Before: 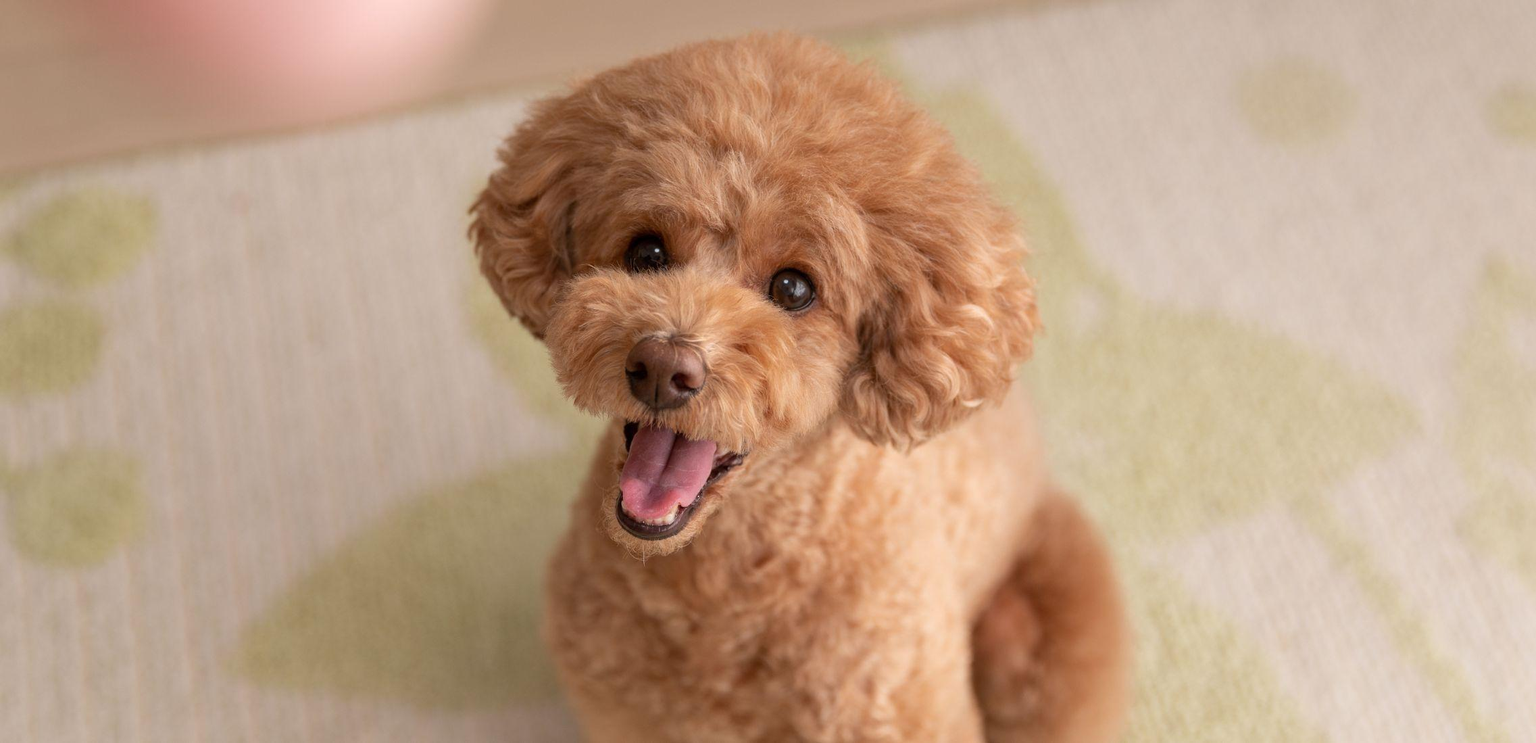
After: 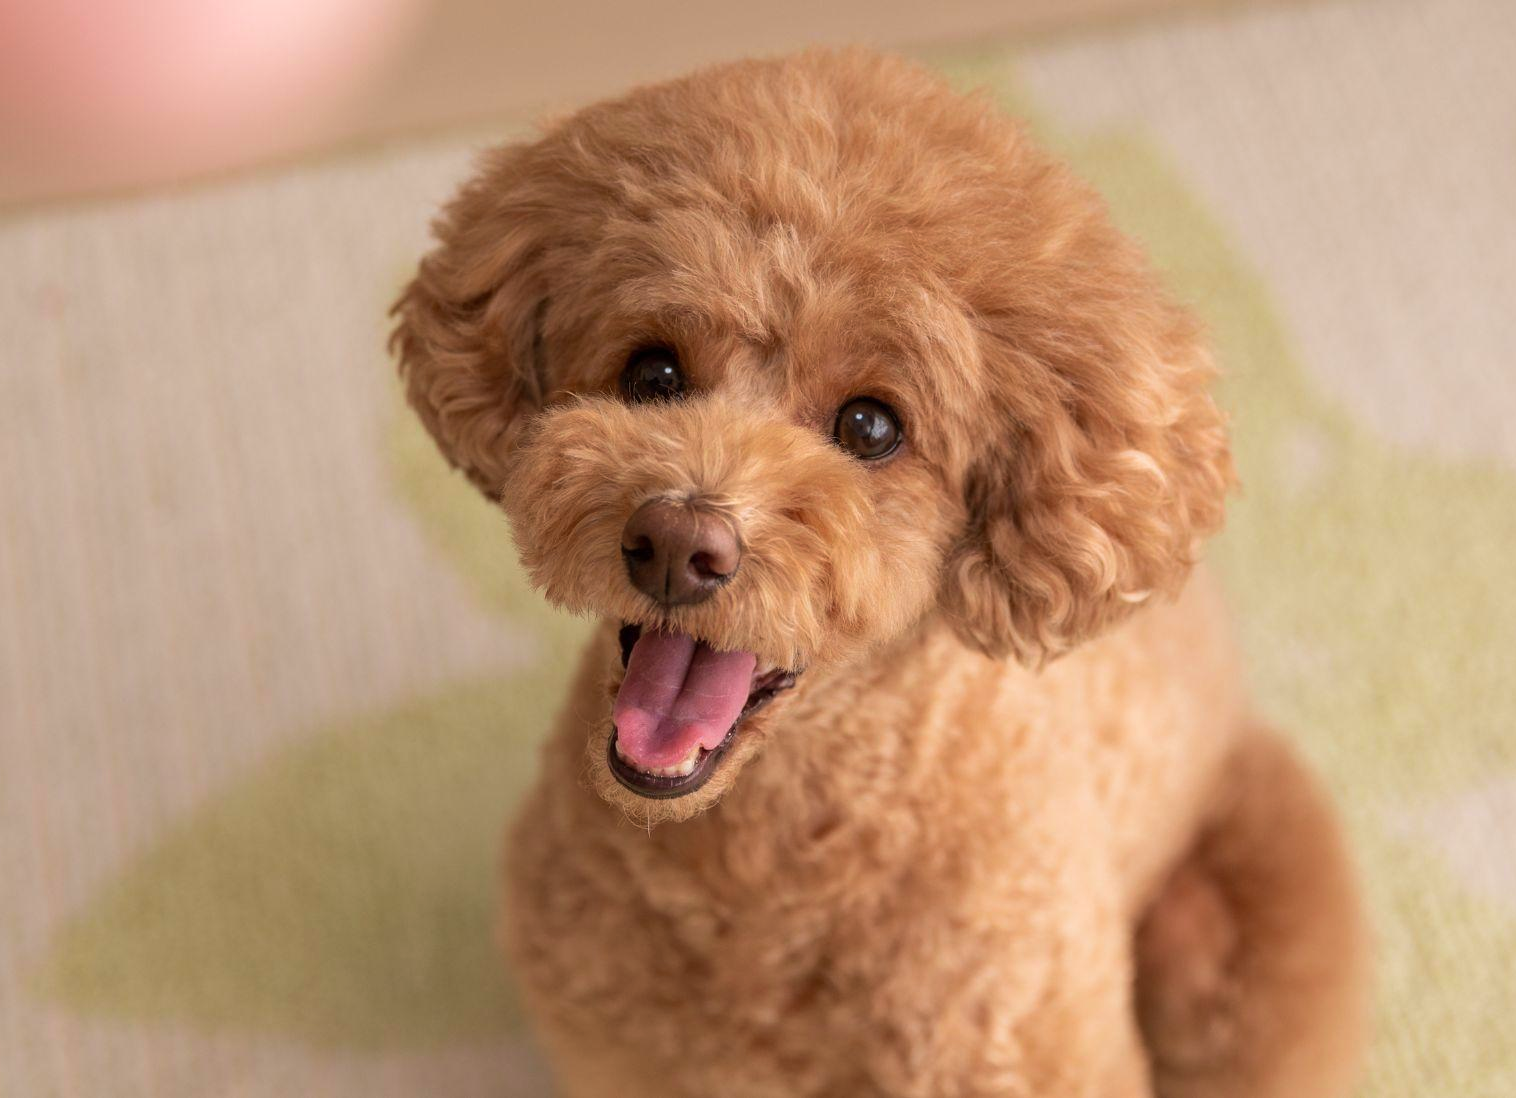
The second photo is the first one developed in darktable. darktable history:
crop and rotate: left 13.38%, right 19.882%
velvia: on, module defaults
